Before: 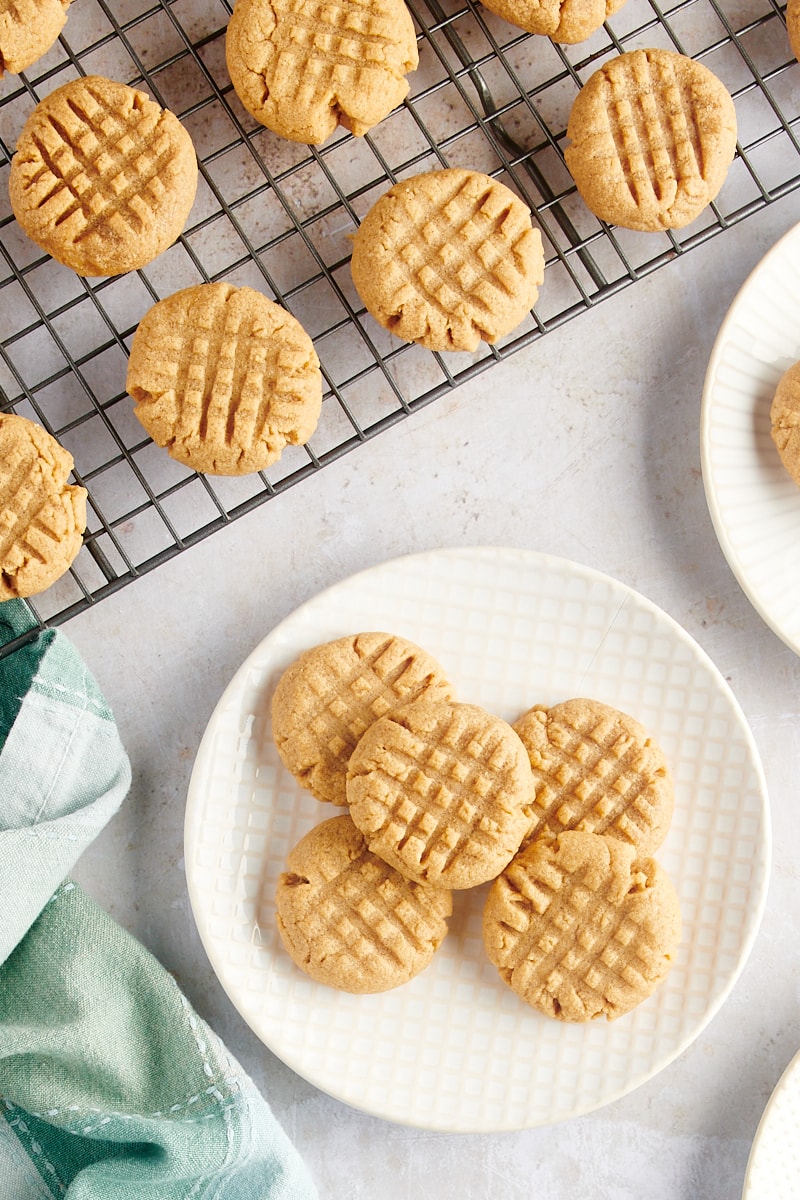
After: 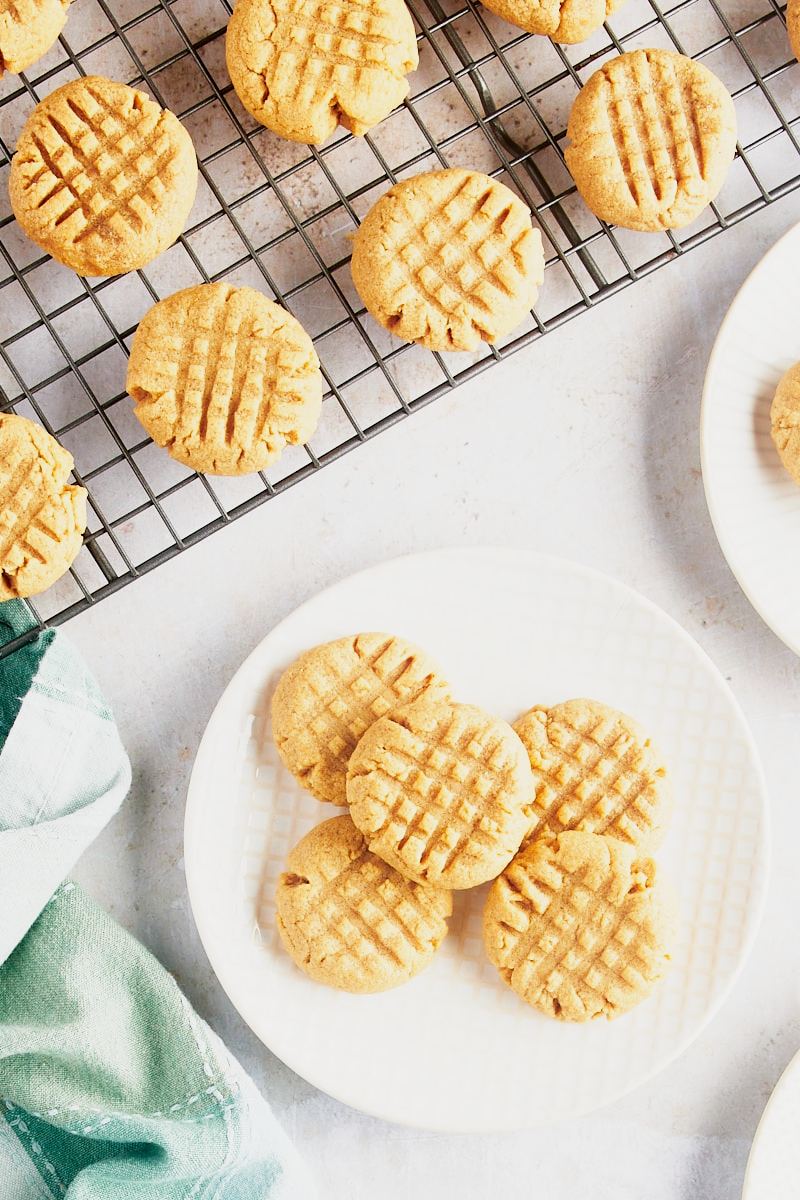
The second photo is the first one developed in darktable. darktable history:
exposure: black level correction 0.002, compensate exposure bias true, compensate highlight preservation false
base curve: curves: ch0 [(0, 0) (0.088, 0.125) (0.176, 0.251) (0.354, 0.501) (0.613, 0.749) (1, 0.877)], preserve colors none
